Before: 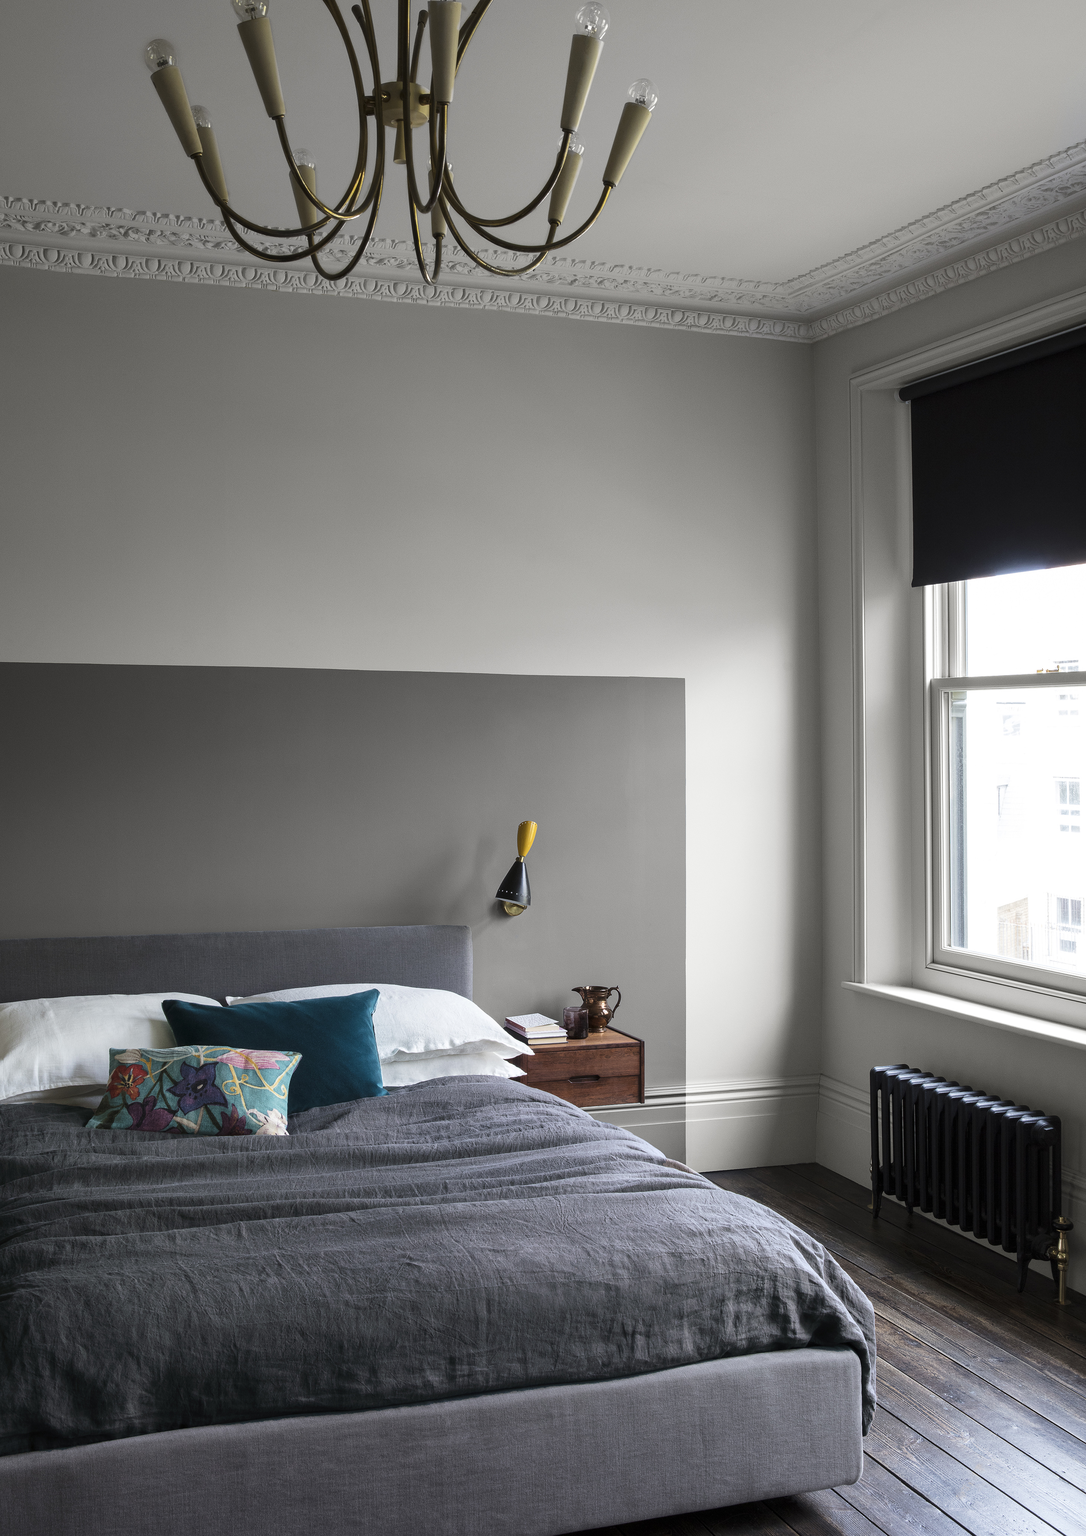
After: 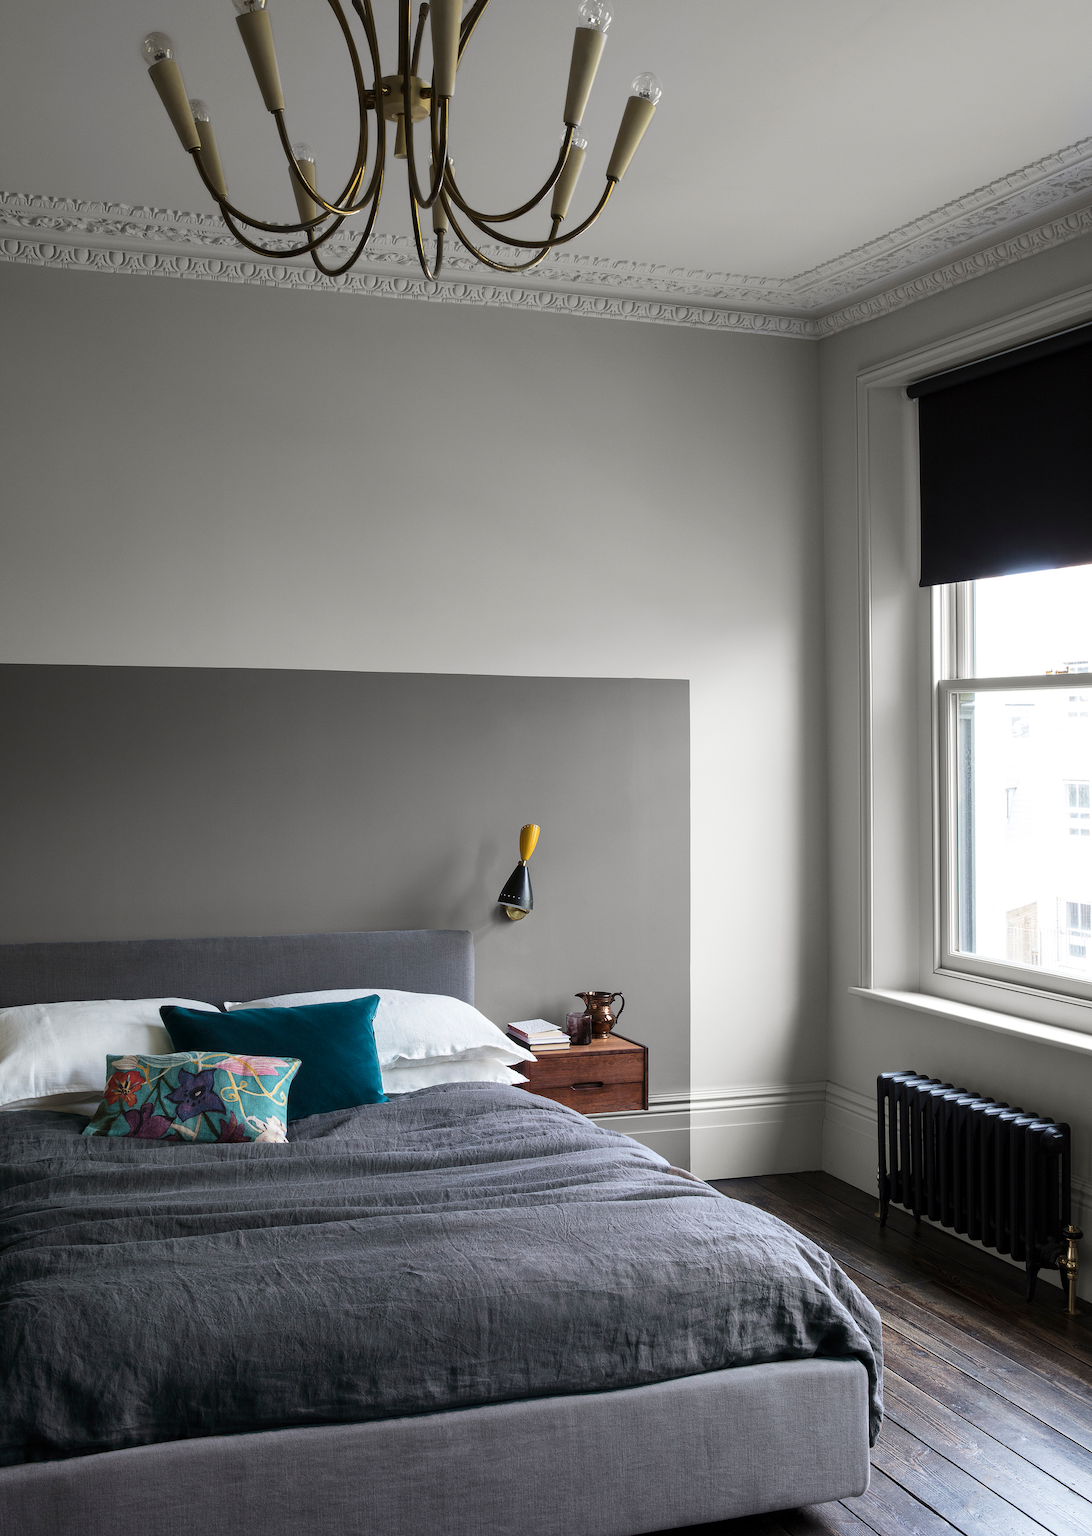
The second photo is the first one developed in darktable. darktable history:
crop: left 0.477%, top 0.521%, right 0.192%, bottom 0.782%
